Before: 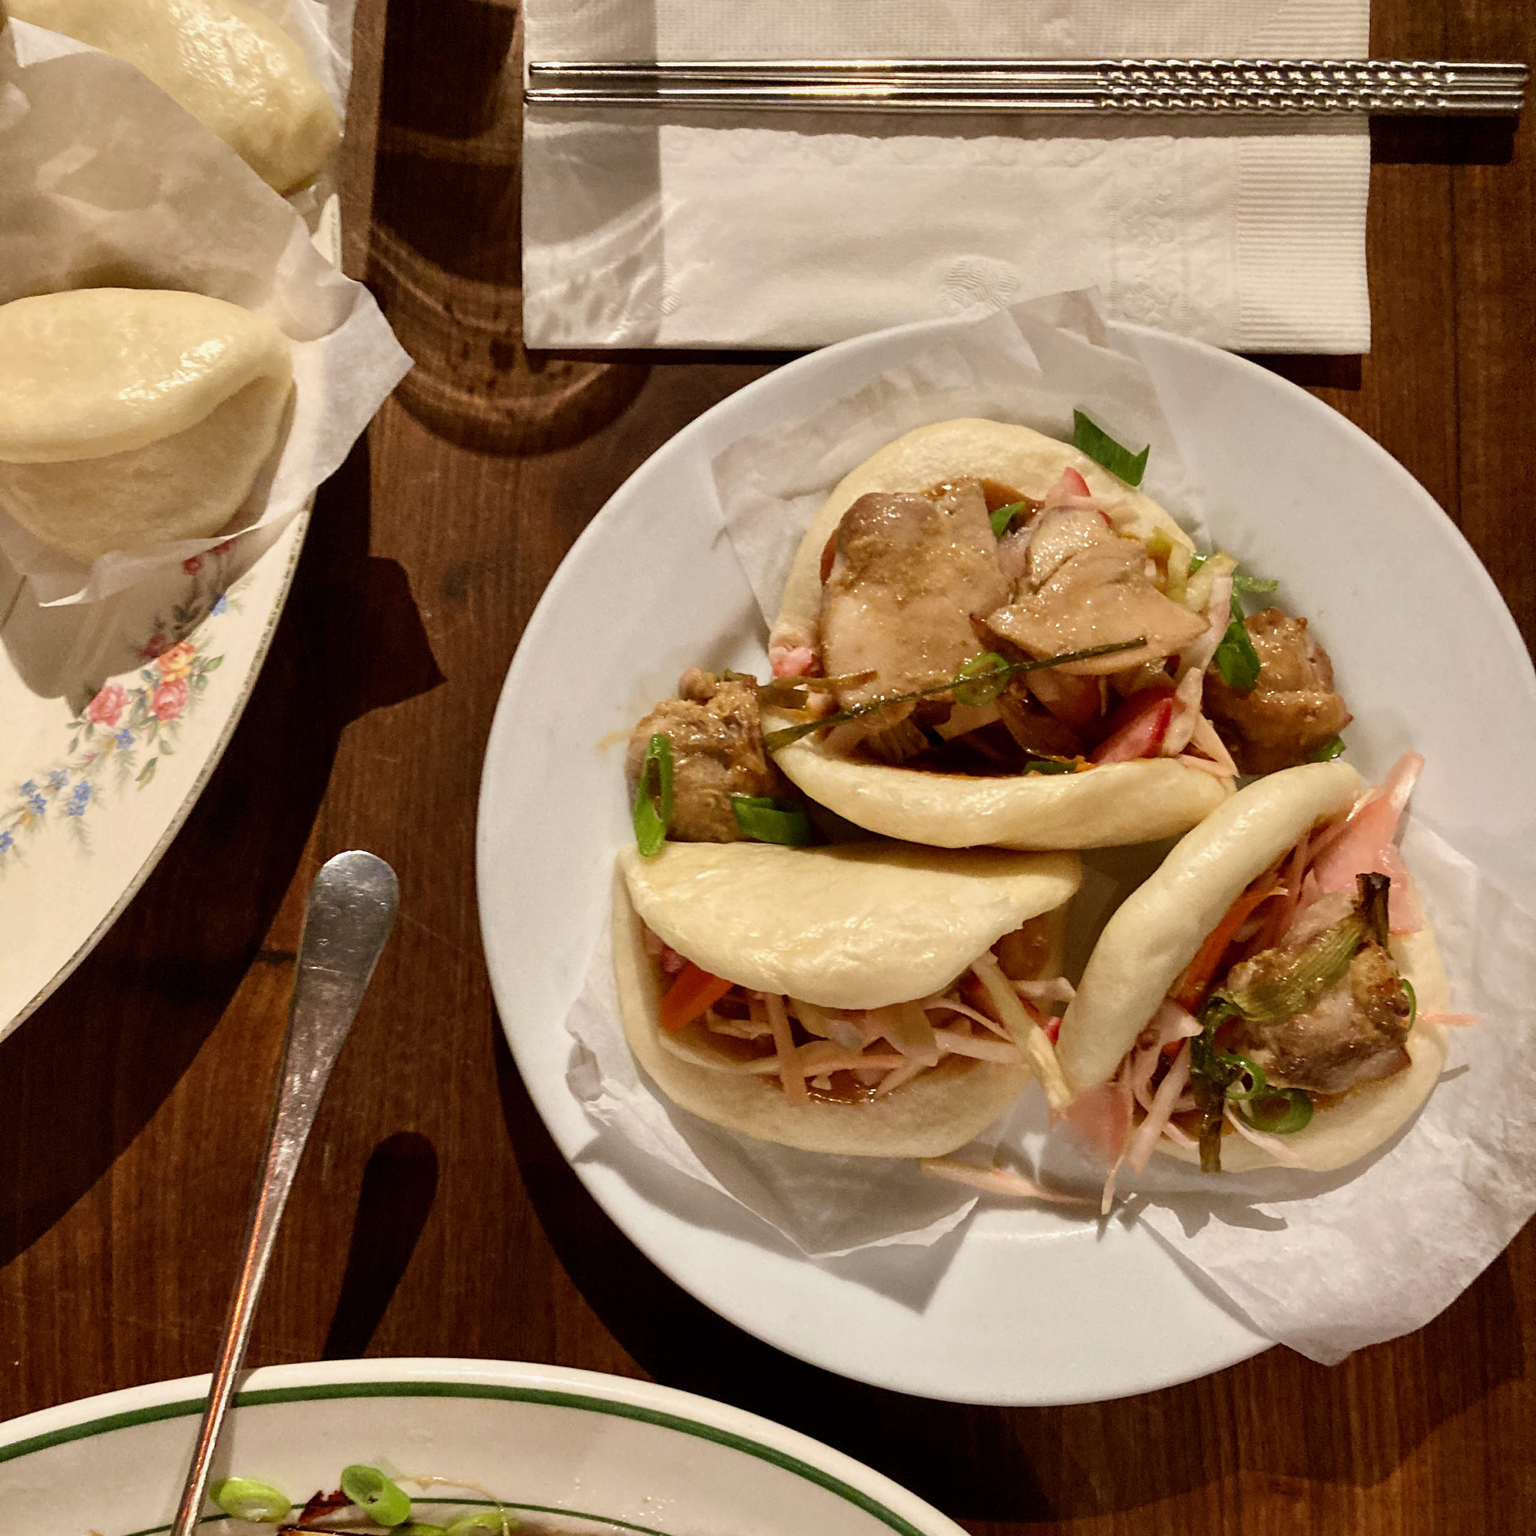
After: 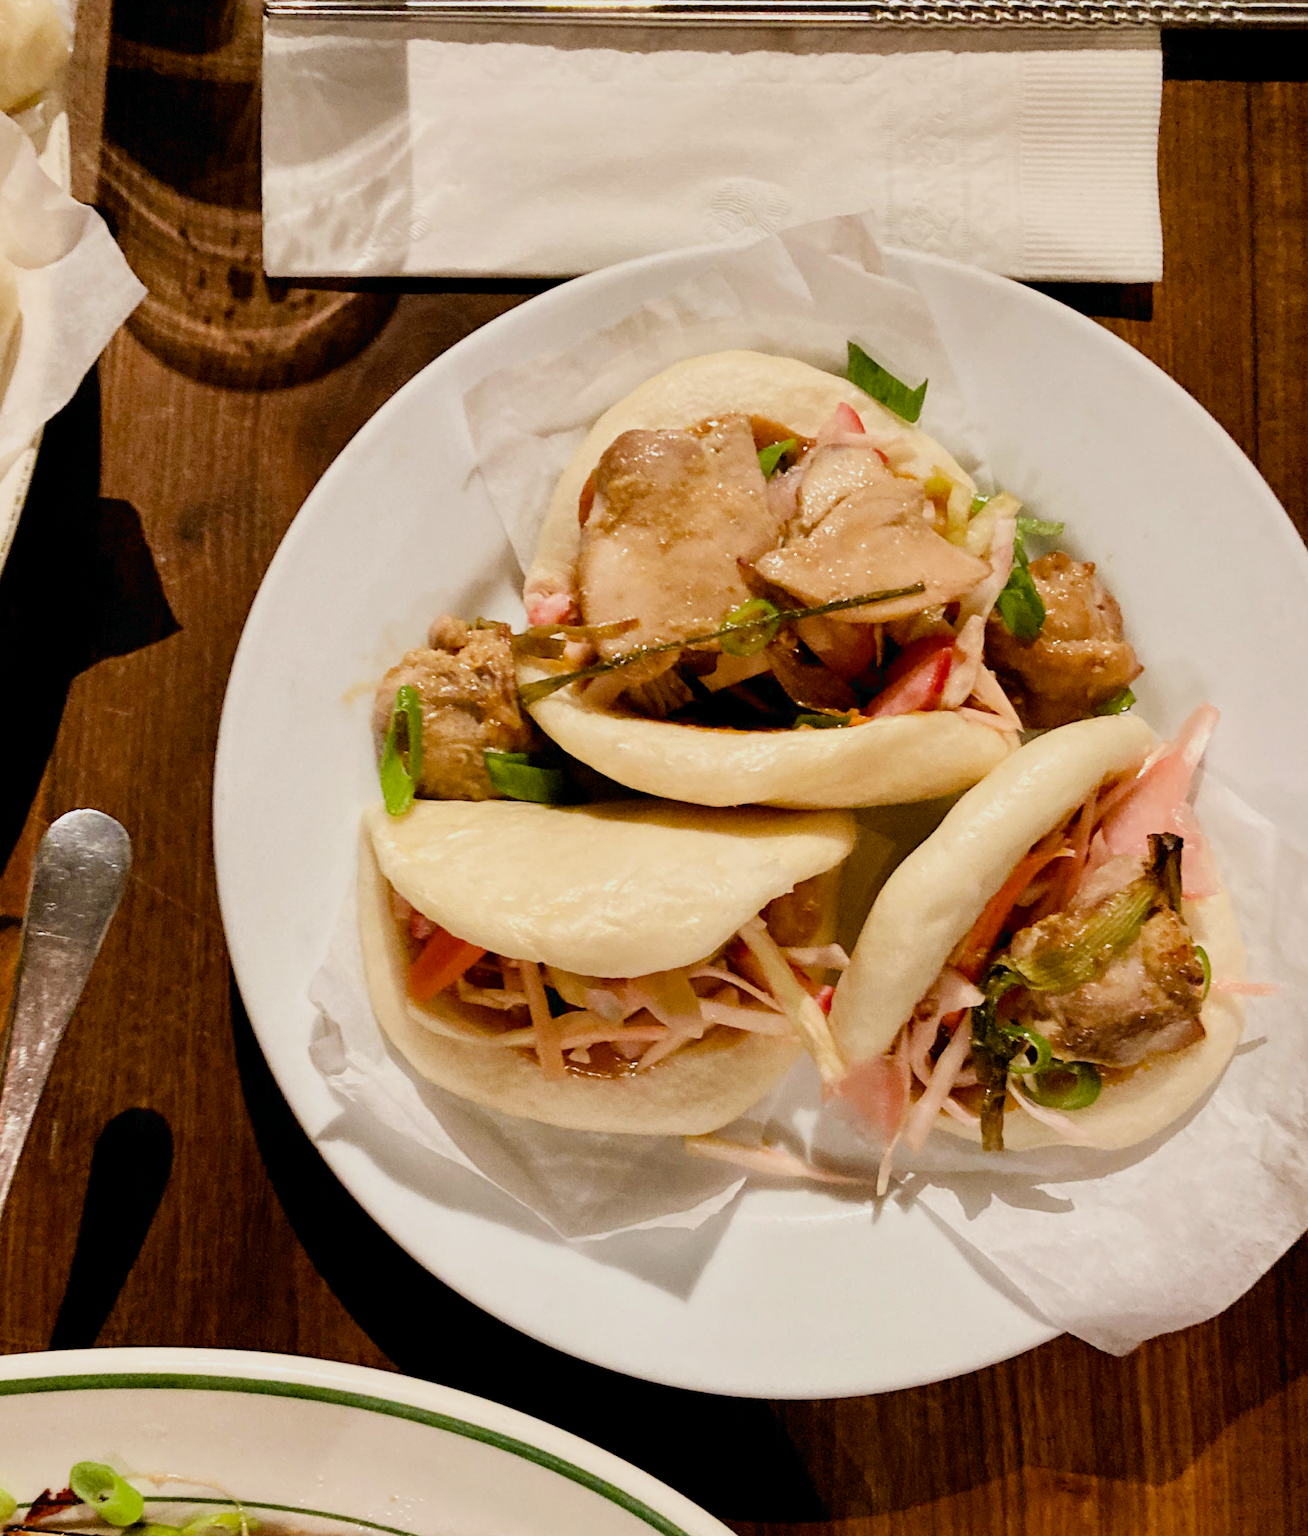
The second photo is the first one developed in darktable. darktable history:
exposure: exposure 0.648 EV, compensate highlight preservation false
crop and rotate: left 17.959%, top 5.771%, right 1.742%
filmic rgb: black relative exposure -7.65 EV, white relative exposure 4.56 EV, hardness 3.61
